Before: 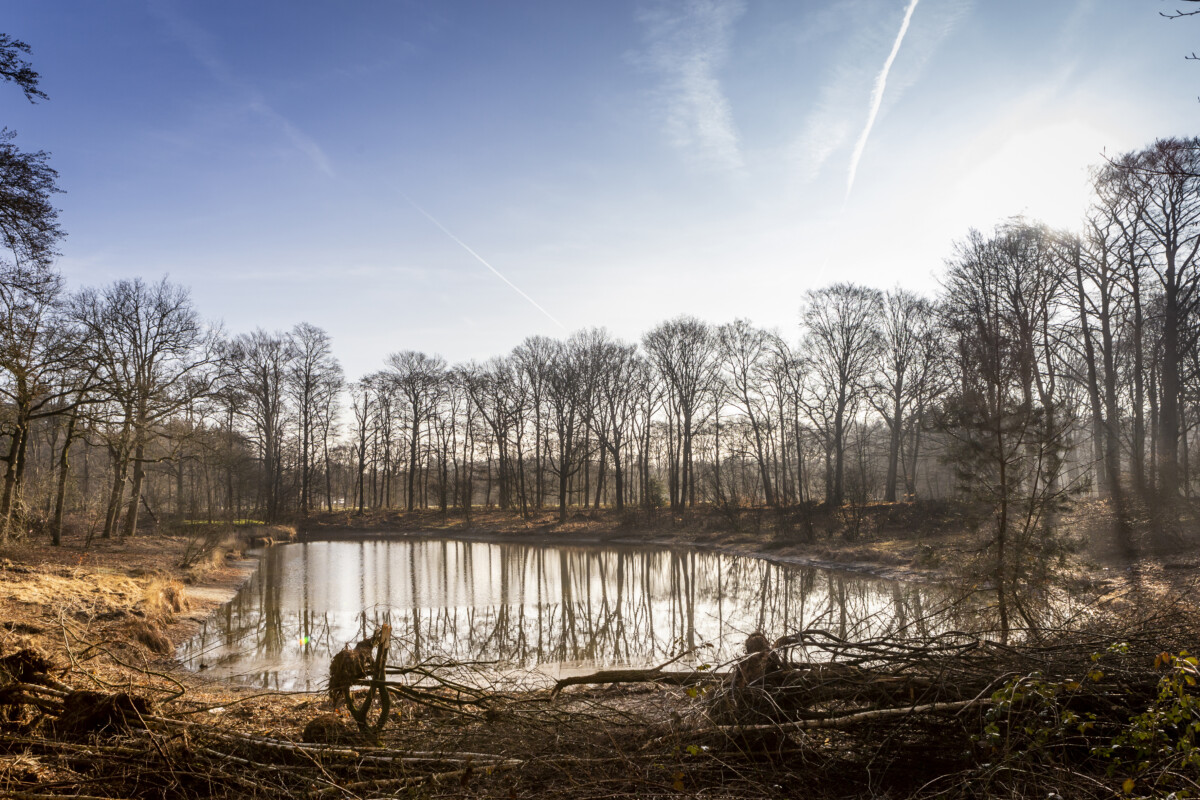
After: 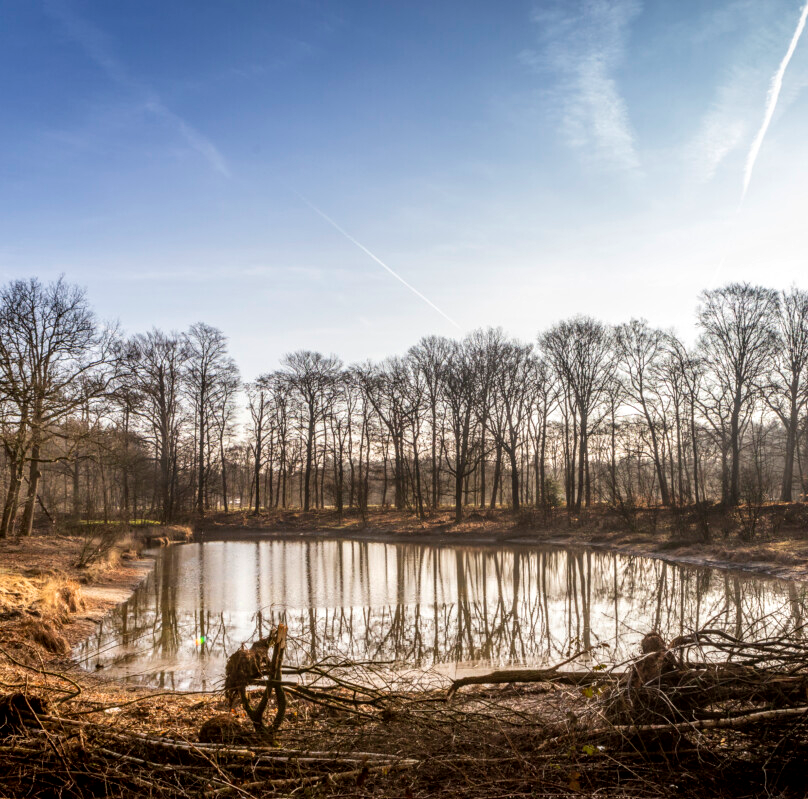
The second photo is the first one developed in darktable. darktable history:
crop and rotate: left 8.697%, right 23.908%
velvia: strength 15.31%
local contrast: on, module defaults
